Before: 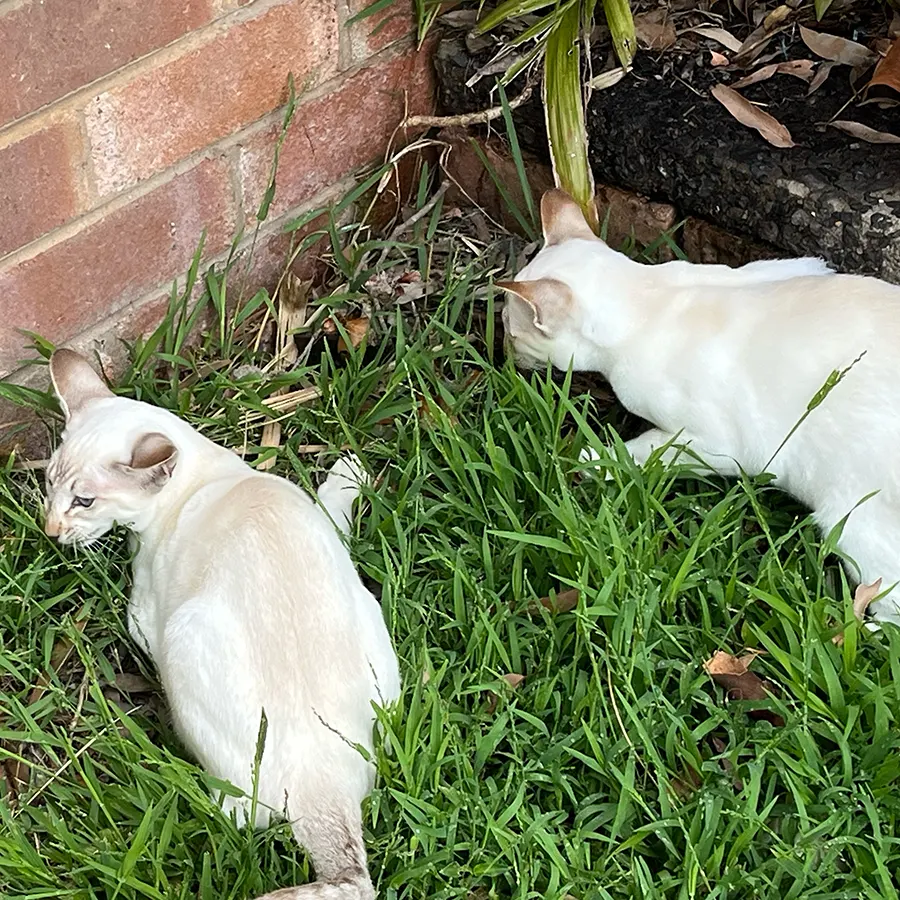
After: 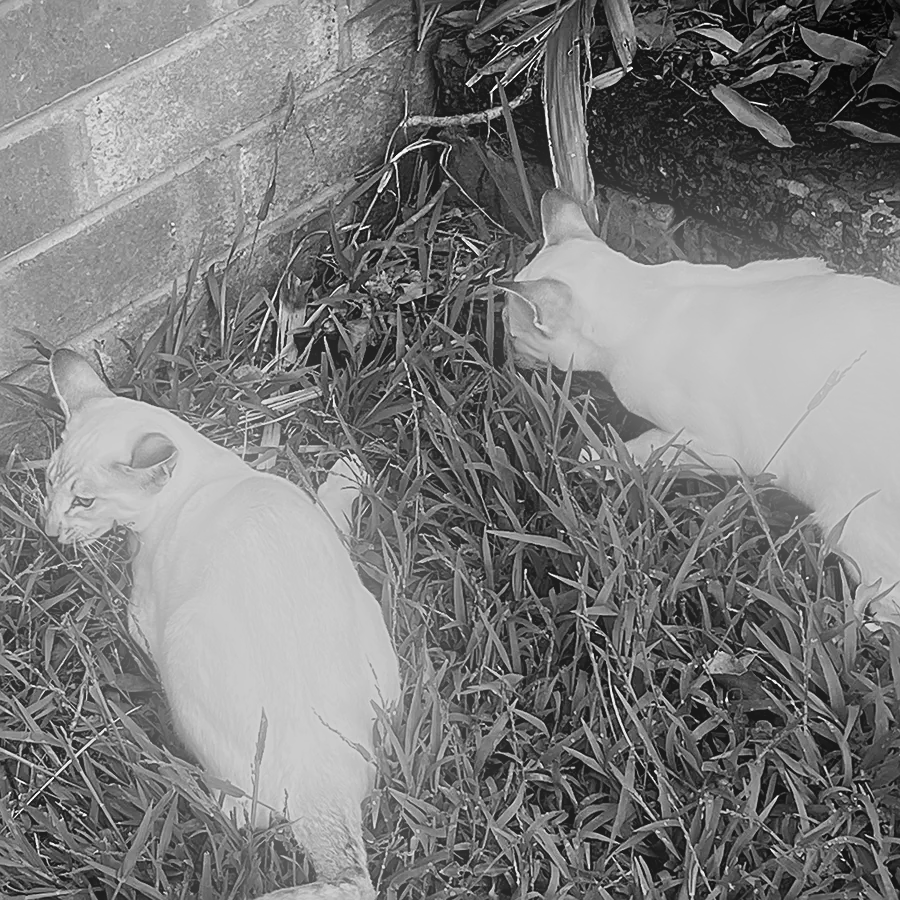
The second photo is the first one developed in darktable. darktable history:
local contrast: mode bilateral grid, contrast 20, coarseness 50, detail 132%, midtone range 0.2
bloom: on, module defaults
white balance: red 1.045, blue 0.932
sharpen: on, module defaults
color balance: mode lift, gamma, gain (sRGB), lift [1, 0.99, 1.01, 0.992], gamma [1, 1.037, 0.974, 0.963]
monochrome: a 79.32, b 81.83, size 1.1
exposure: compensate highlight preservation false
